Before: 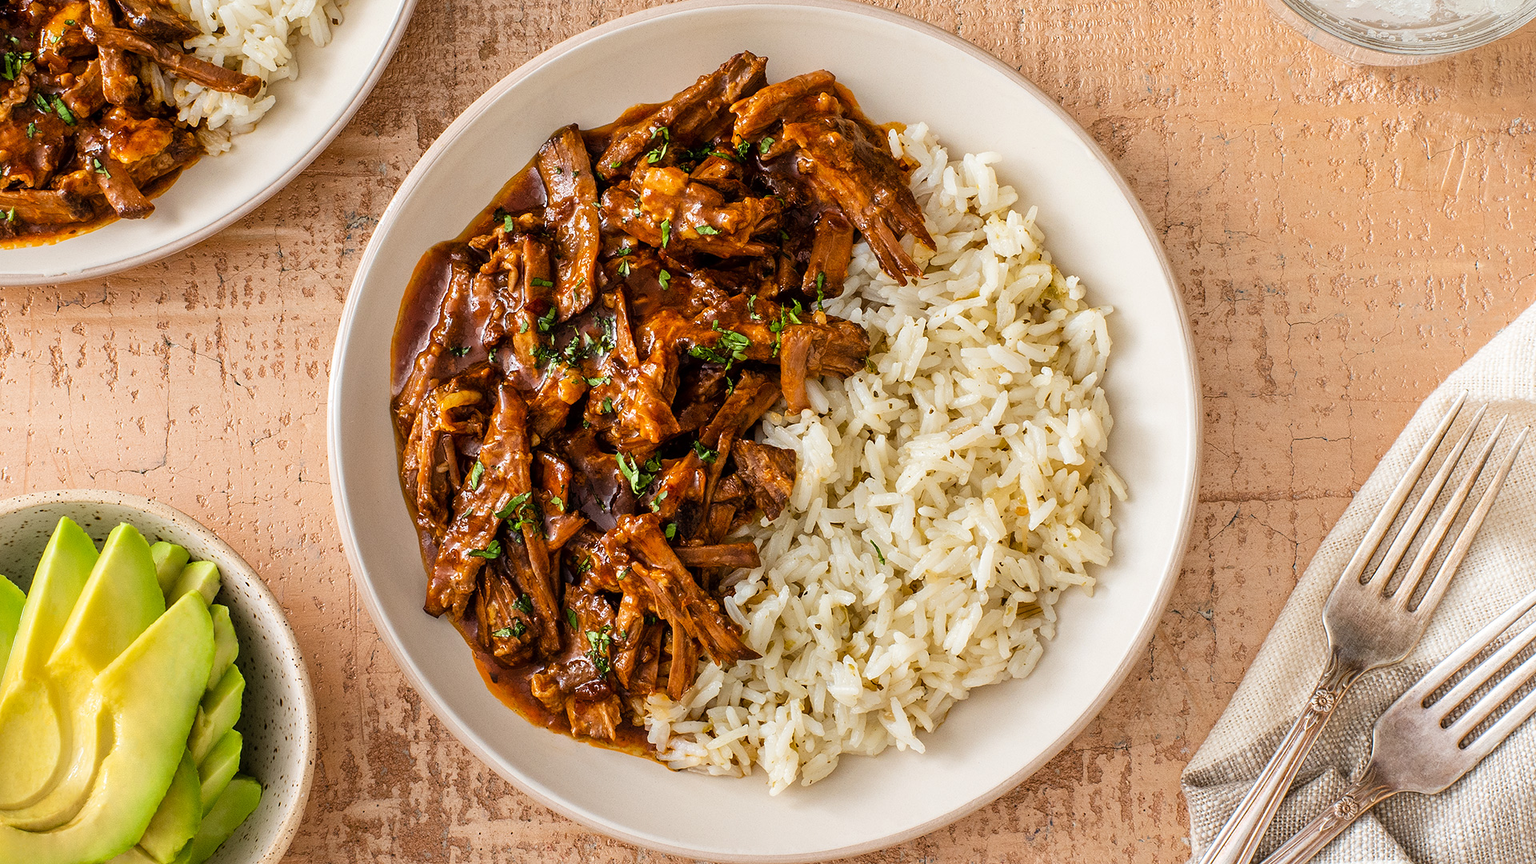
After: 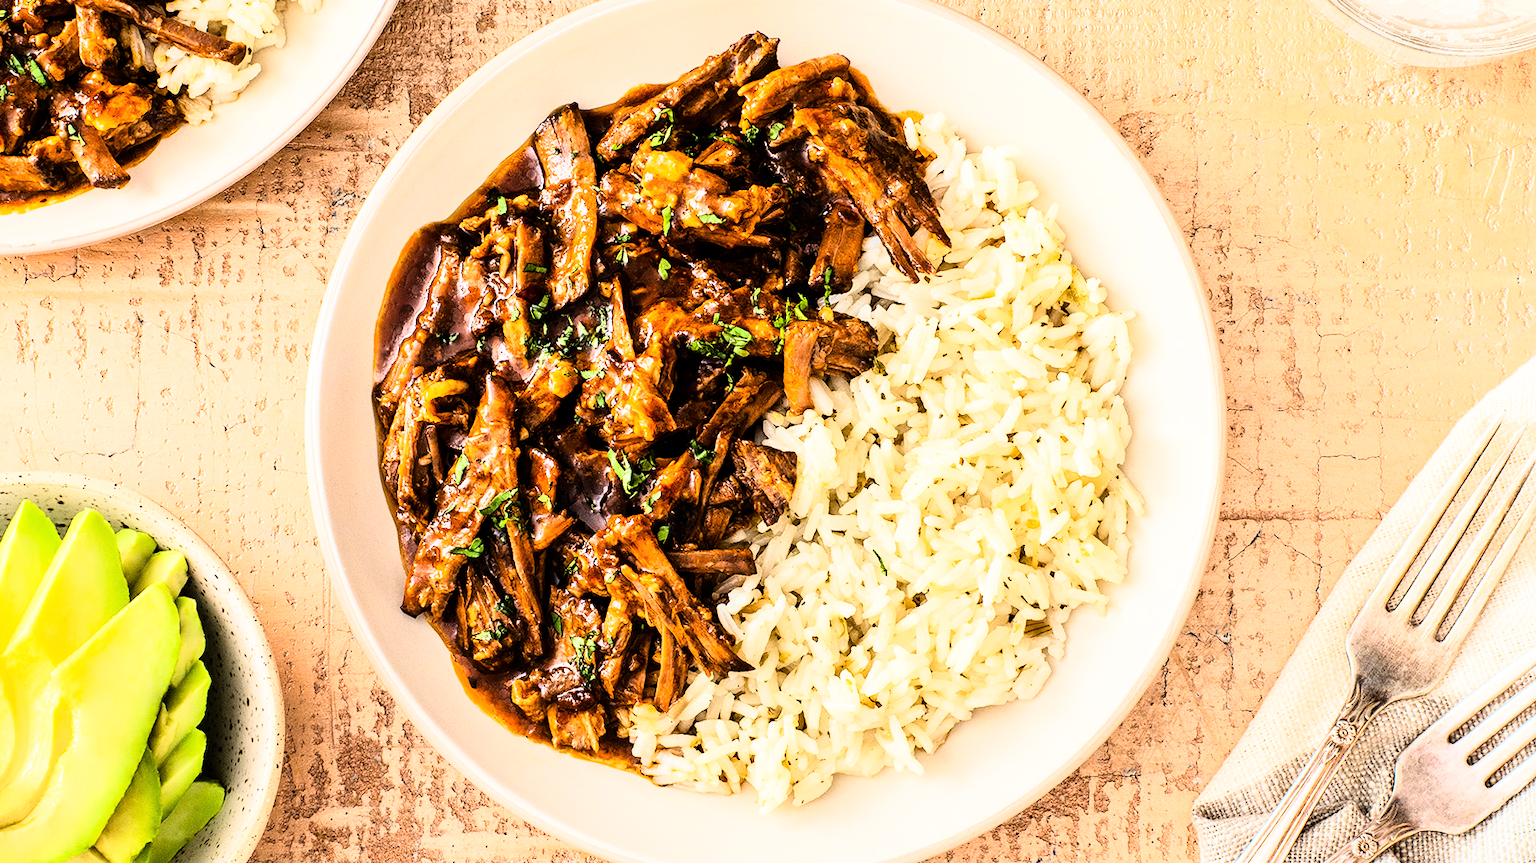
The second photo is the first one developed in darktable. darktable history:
rgb curve: curves: ch0 [(0, 0) (0.21, 0.15) (0.24, 0.21) (0.5, 0.75) (0.75, 0.96) (0.89, 0.99) (1, 1)]; ch1 [(0, 0.02) (0.21, 0.13) (0.25, 0.2) (0.5, 0.67) (0.75, 0.9) (0.89, 0.97) (1, 1)]; ch2 [(0, 0.02) (0.21, 0.13) (0.25, 0.2) (0.5, 0.67) (0.75, 0.9) (0.89, 0.97) (1, 1)], compensate middle gray true
crop and rotate: angle -1.69°
